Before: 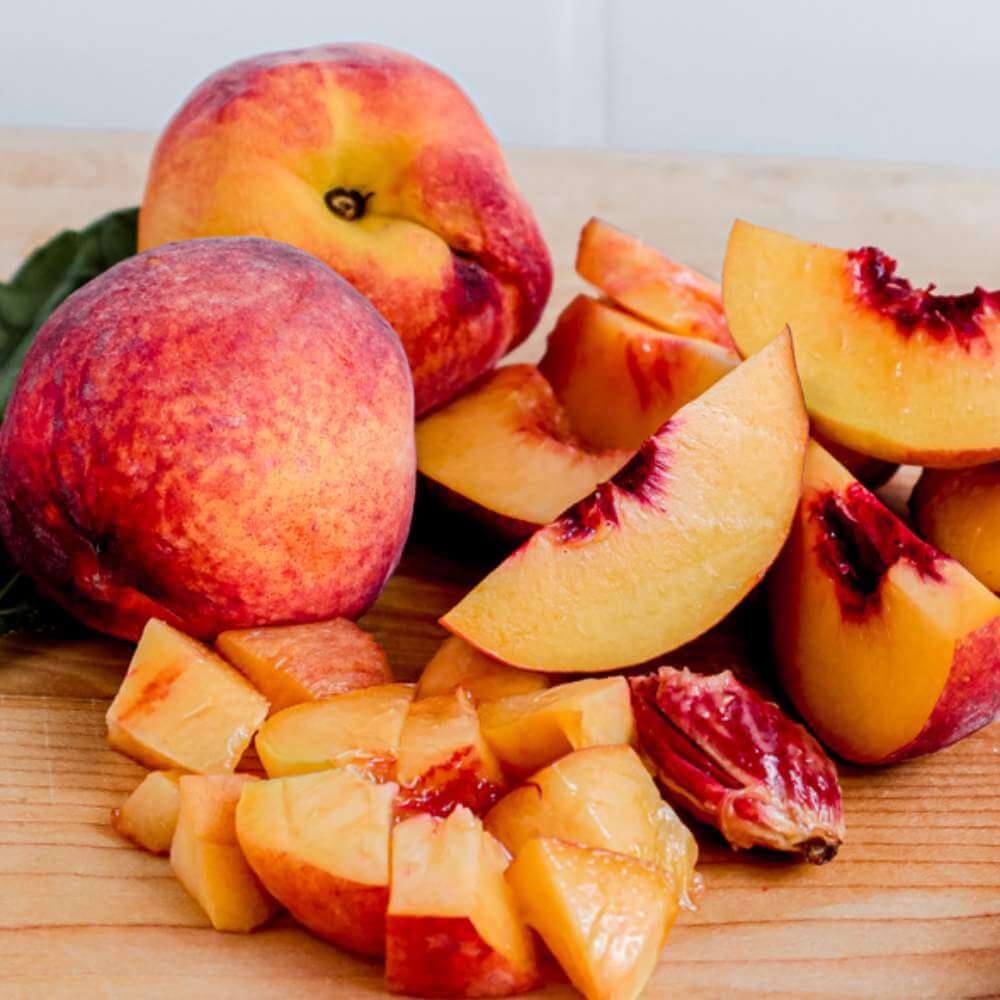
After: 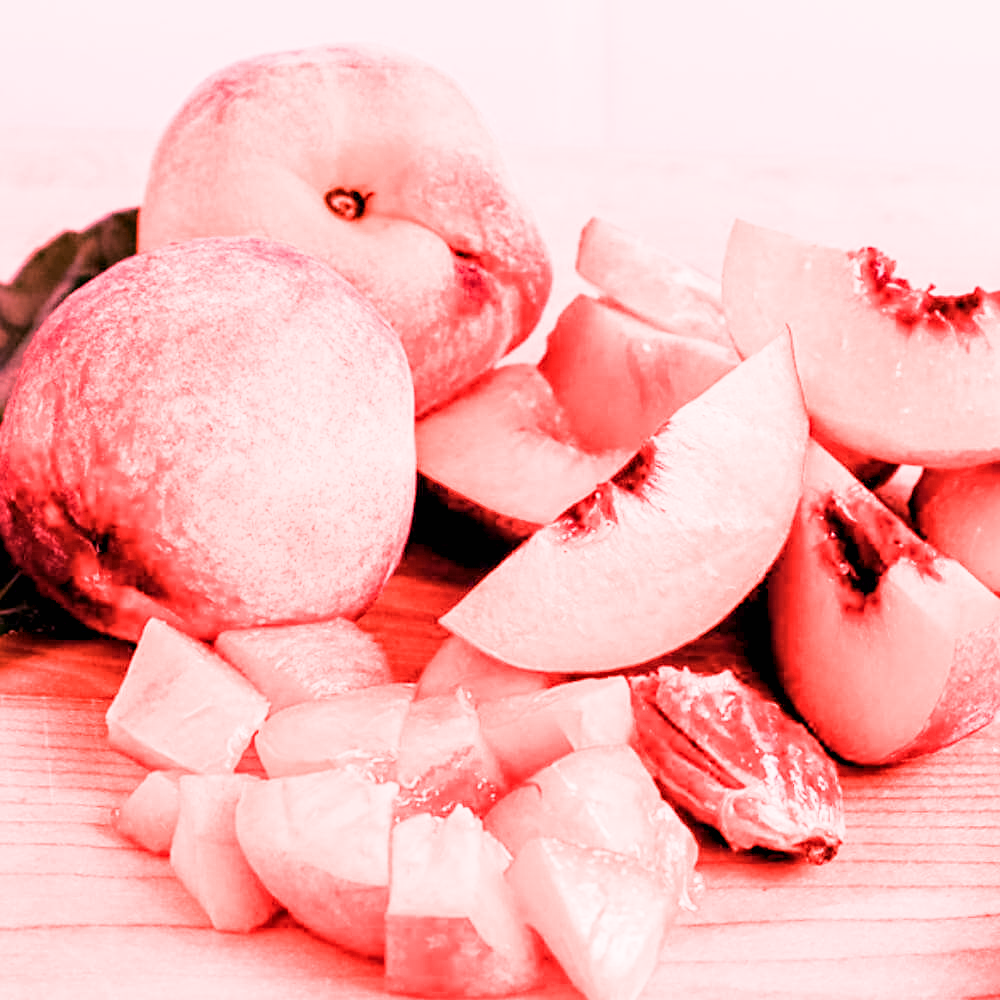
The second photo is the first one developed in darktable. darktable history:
contrast equalizer: octaves 7, y [[0.6 ×6], [0.55 ×6], [0 ×6], [0 ×6], [0 ×6]], mix 0.15
raw chromatic aberrations: on, module defaults
color calibration: illuminant F (fluorescent), F source F9 (Cool White Deluxe 4150 K) – high CRI, x 0.374, y 0.373, temperature 4158.34 K
denoise (profiled): strength 1.2, preserve shadows 1.8, a [-1, 0, 0], y [[0.5 ×7] ×4, [0 ×7], [0.5 ×7]], compensate highlight preservation false
sharpen: amount 0.2
white balance: red 2.9, blue 1.358
sigmoid "neutral gray": contrast 1.22, skew 0.65
